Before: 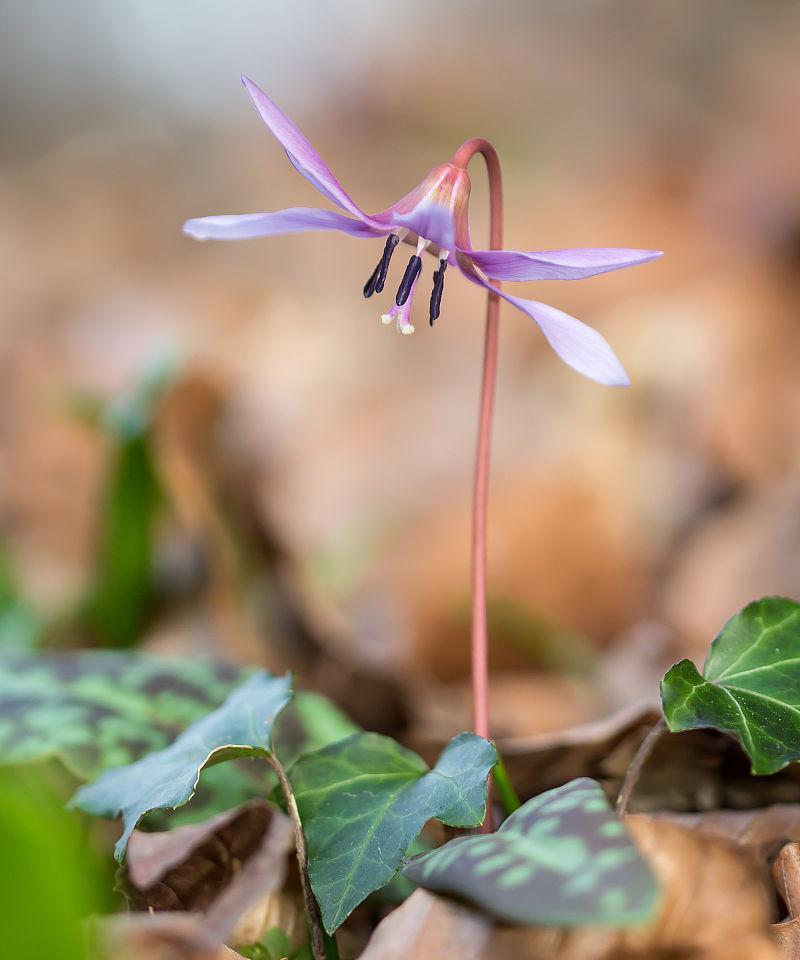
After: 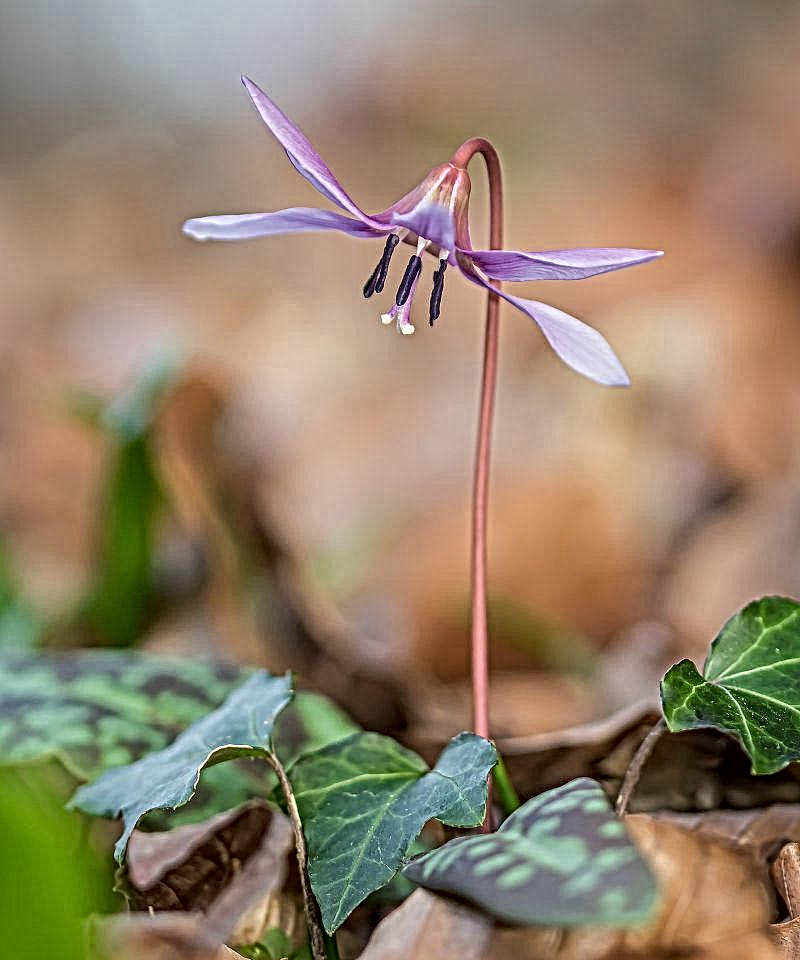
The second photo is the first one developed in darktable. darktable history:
local contrast: mode bilateral grid, contrast 19, coarseness 3, detail 300%, midtone range 0.2
exposure: exposure -0.246 EV, compensate exposure bias true, compensate highlight preservation false
